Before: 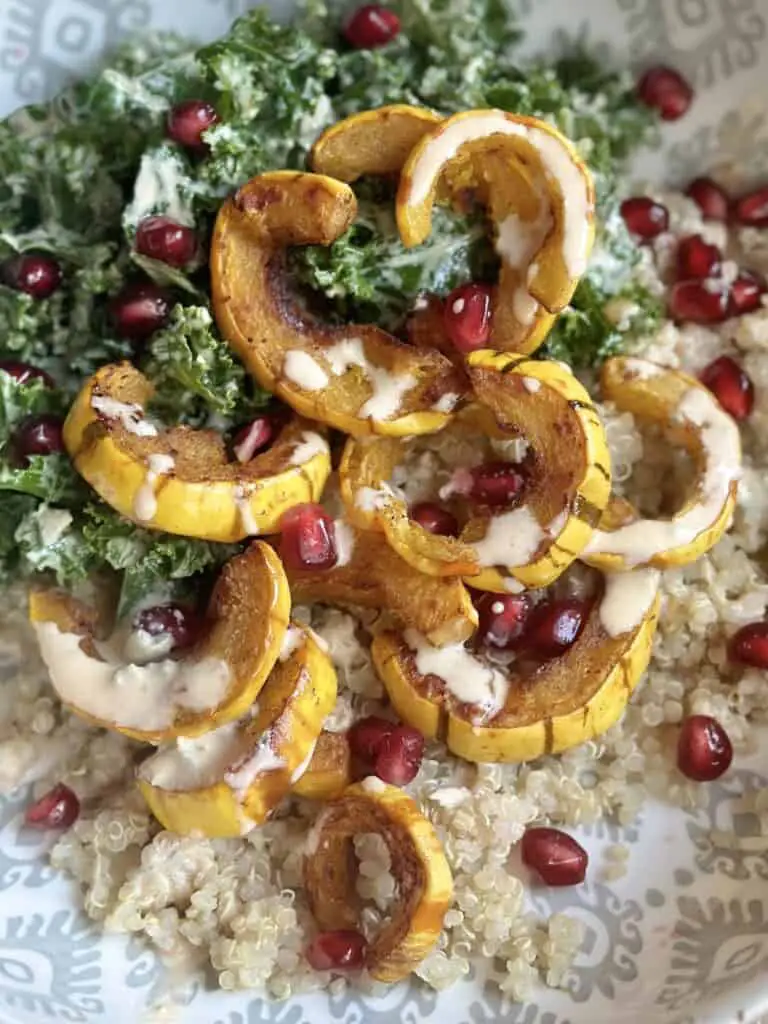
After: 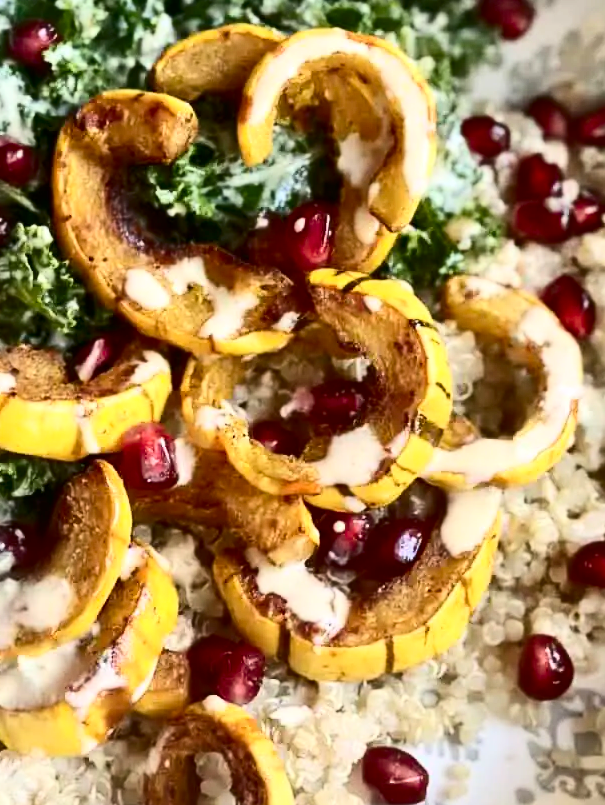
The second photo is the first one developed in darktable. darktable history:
contrast brightness saturation: contrast 0.4, brightness 0.05, saturation 0.25
crop and rotate: left 20.74%, top 7.912%, right 0.375%, bottom 13.378%
